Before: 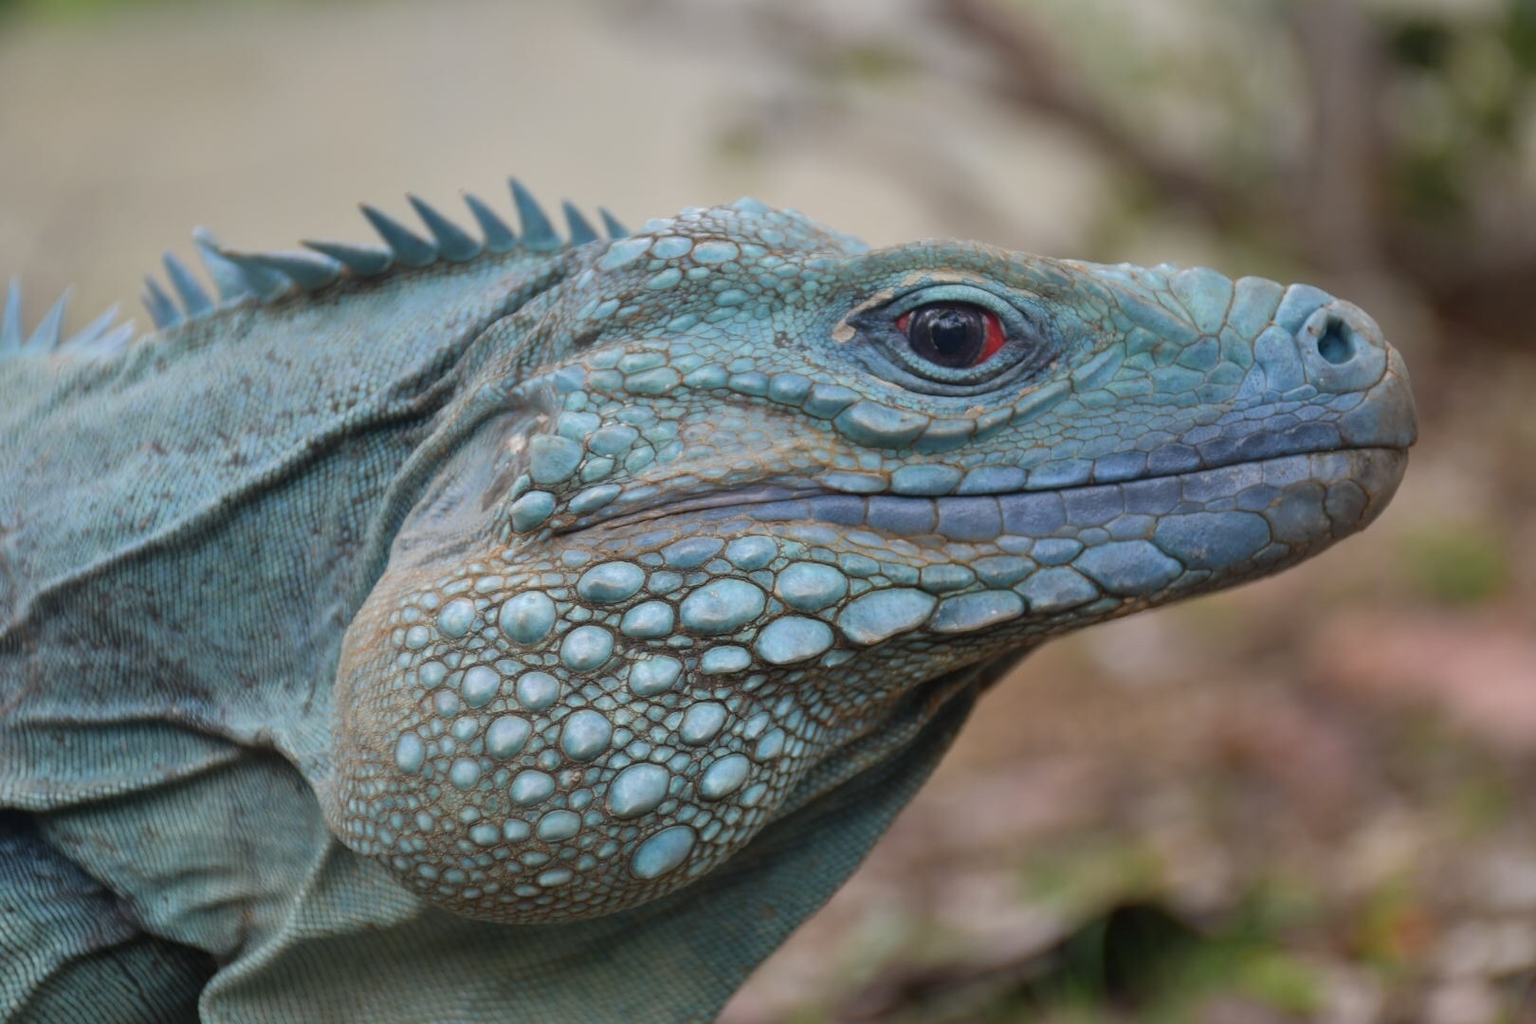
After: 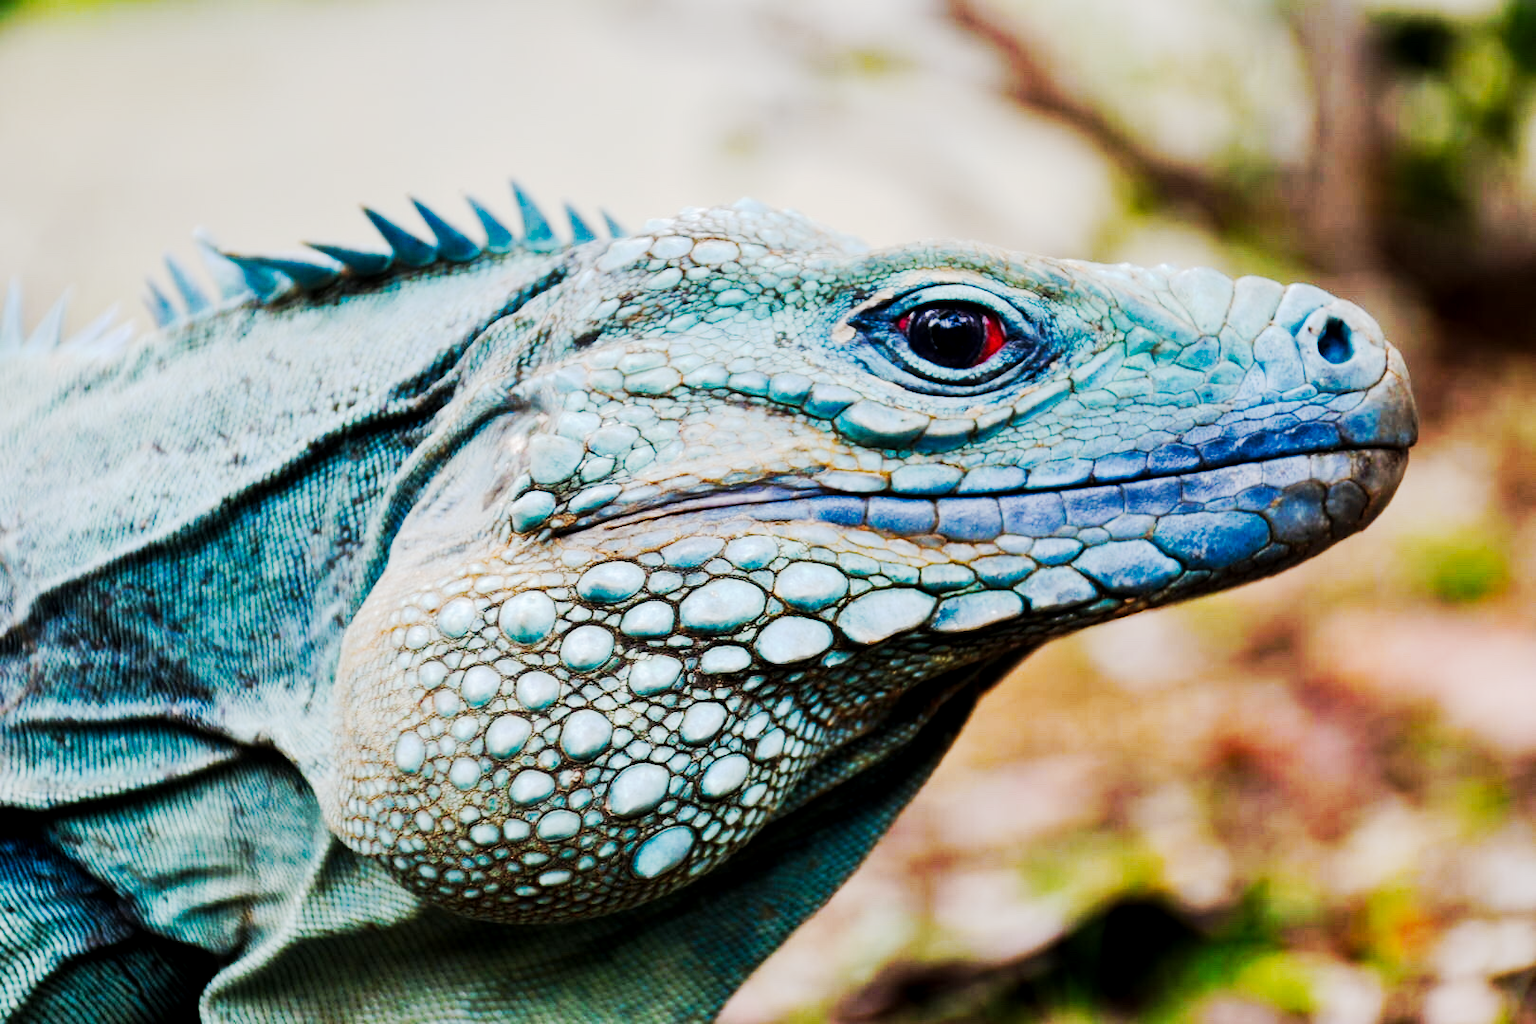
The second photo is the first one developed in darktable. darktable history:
local contrast: highlights 104%, shadows 102%, detail 119%, midtone range 0.2
tone curve: curves: ch0 [(0, 0) (0.086, 0.006) (0.148, 0.021) (0.245, 0.105) (0.374, 0.401) (0.444, 0.631) (0.778, 0.915) (1, 1)], preserve colors none
